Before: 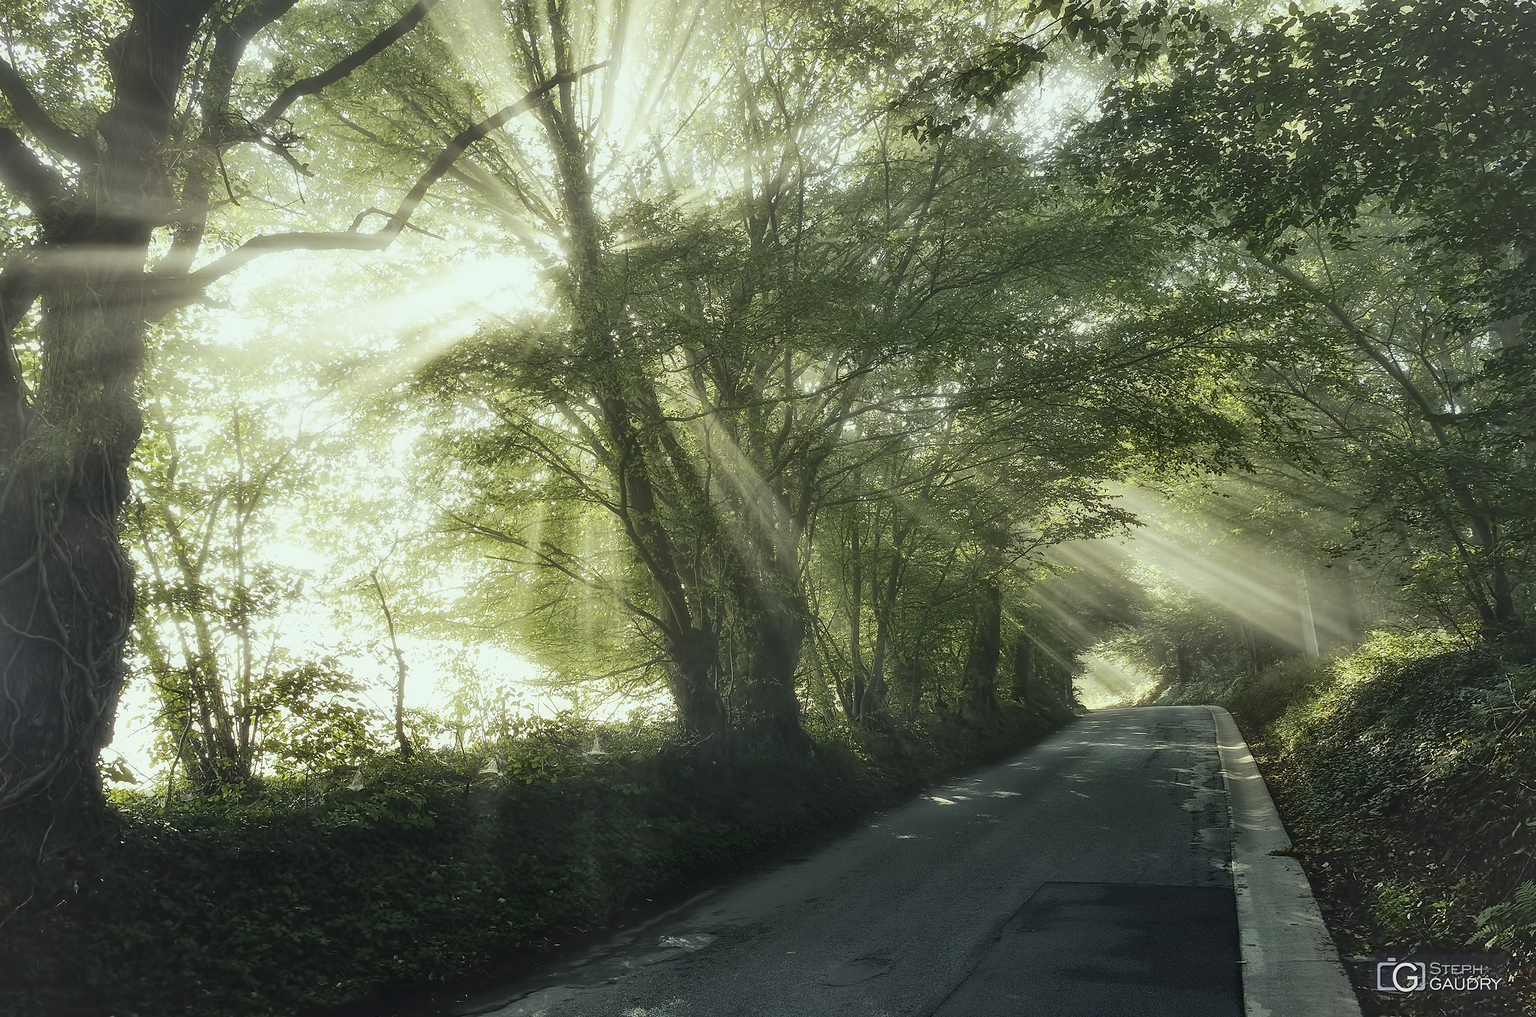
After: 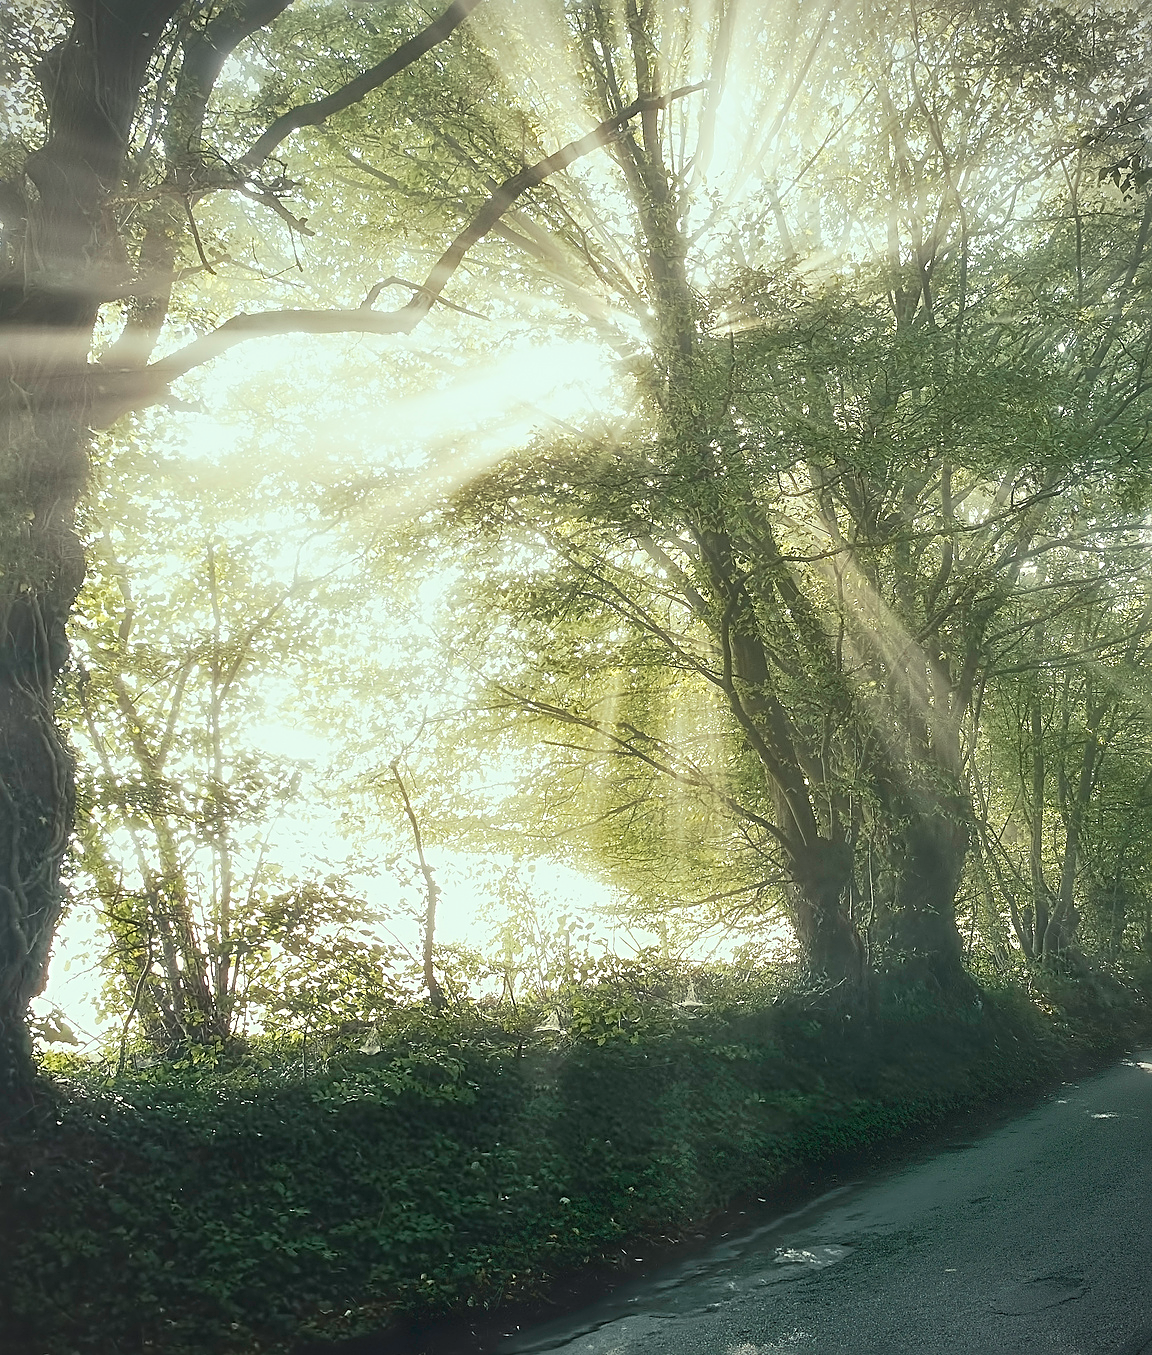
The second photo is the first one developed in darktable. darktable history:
vignetting: fall-off start 92.6%, brightness -0.52, saturation -0.51, center (-0.012, 0)
crop: left 5.114%, right 38.589%
haze removal: strength -0.1, adaptive false
sharpen: radius 3.025, amount 0.757
